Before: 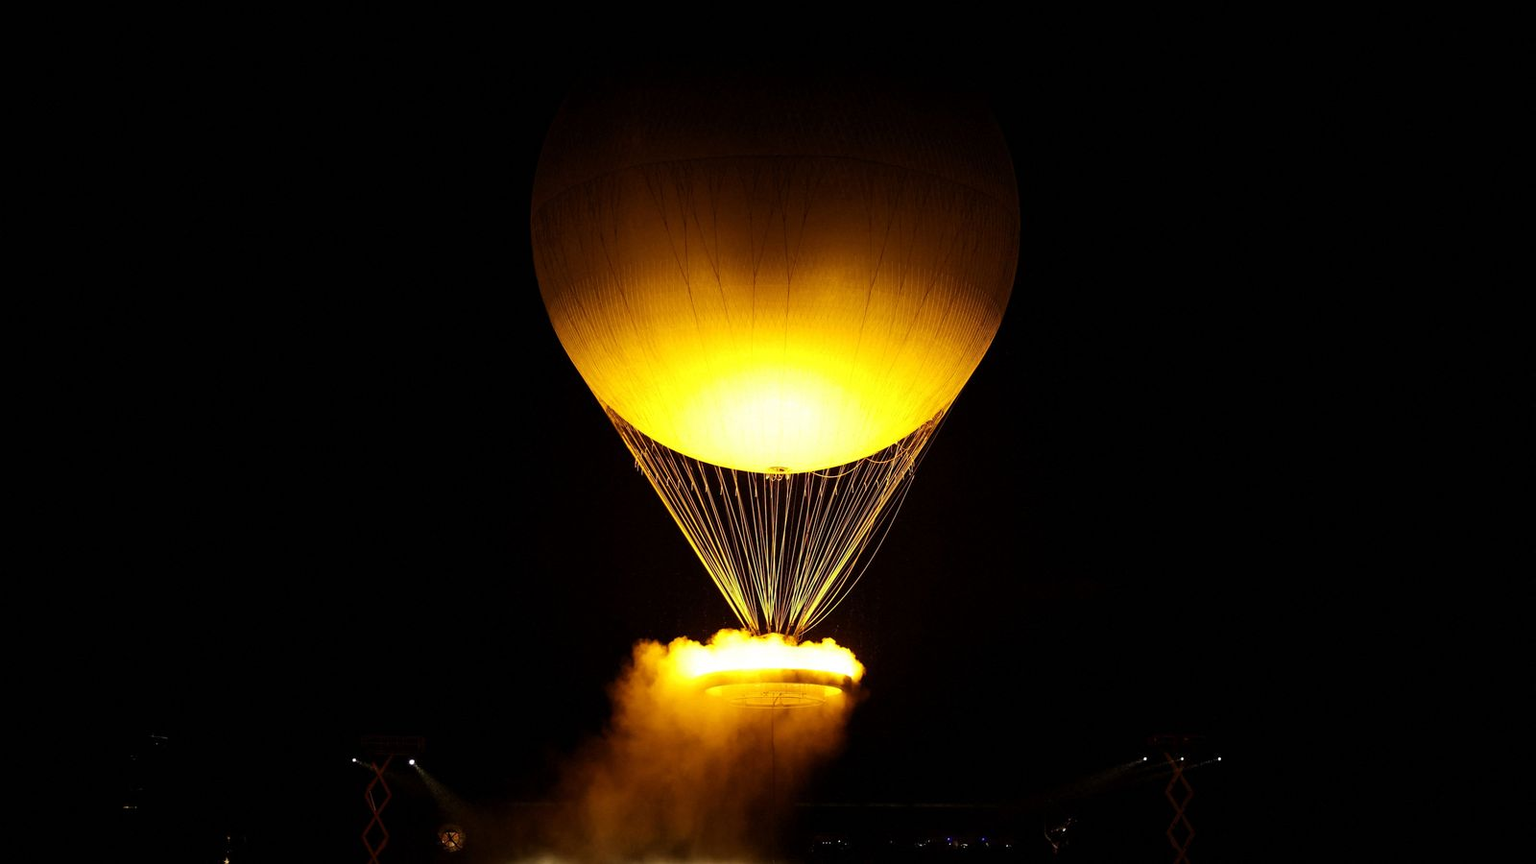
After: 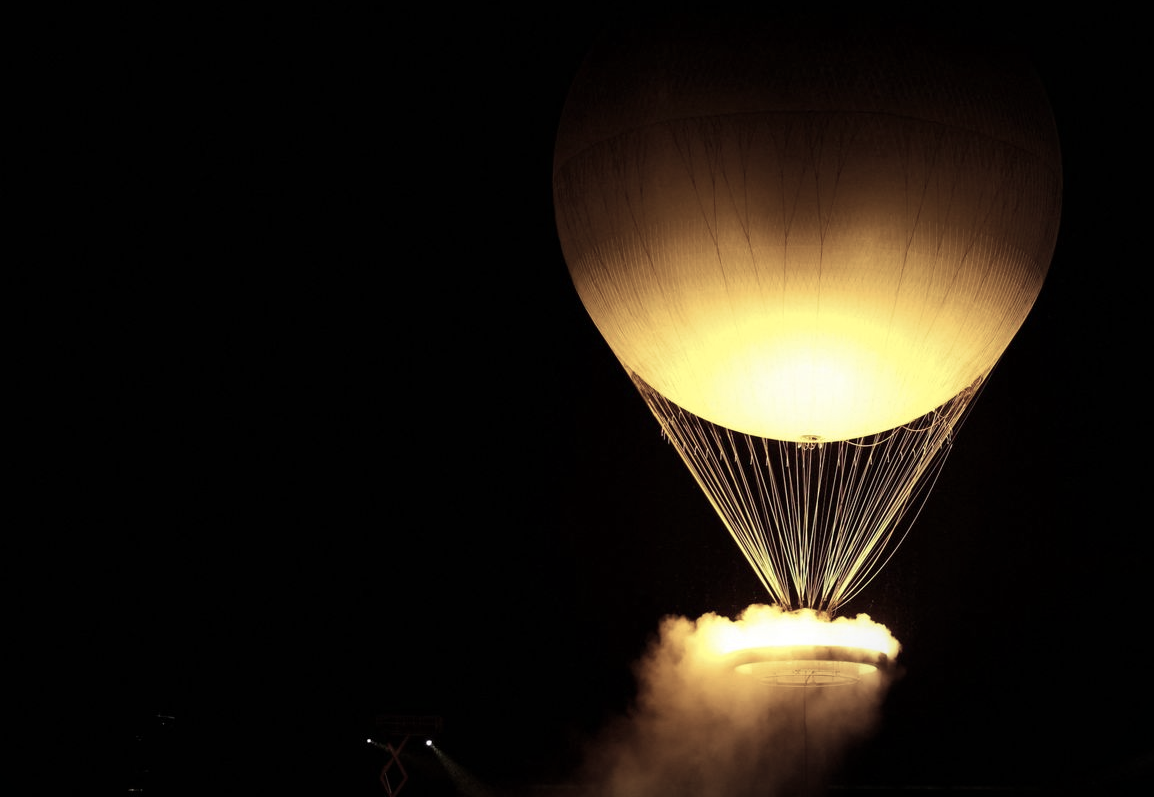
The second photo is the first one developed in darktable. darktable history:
vignetting: center (-0.056, -0.357)
crop: top 5.777%, right 27.874%, bottom 5.625%
color correction: highlights b* -0.051, saturation 0.532
velvia: on, module defaults
